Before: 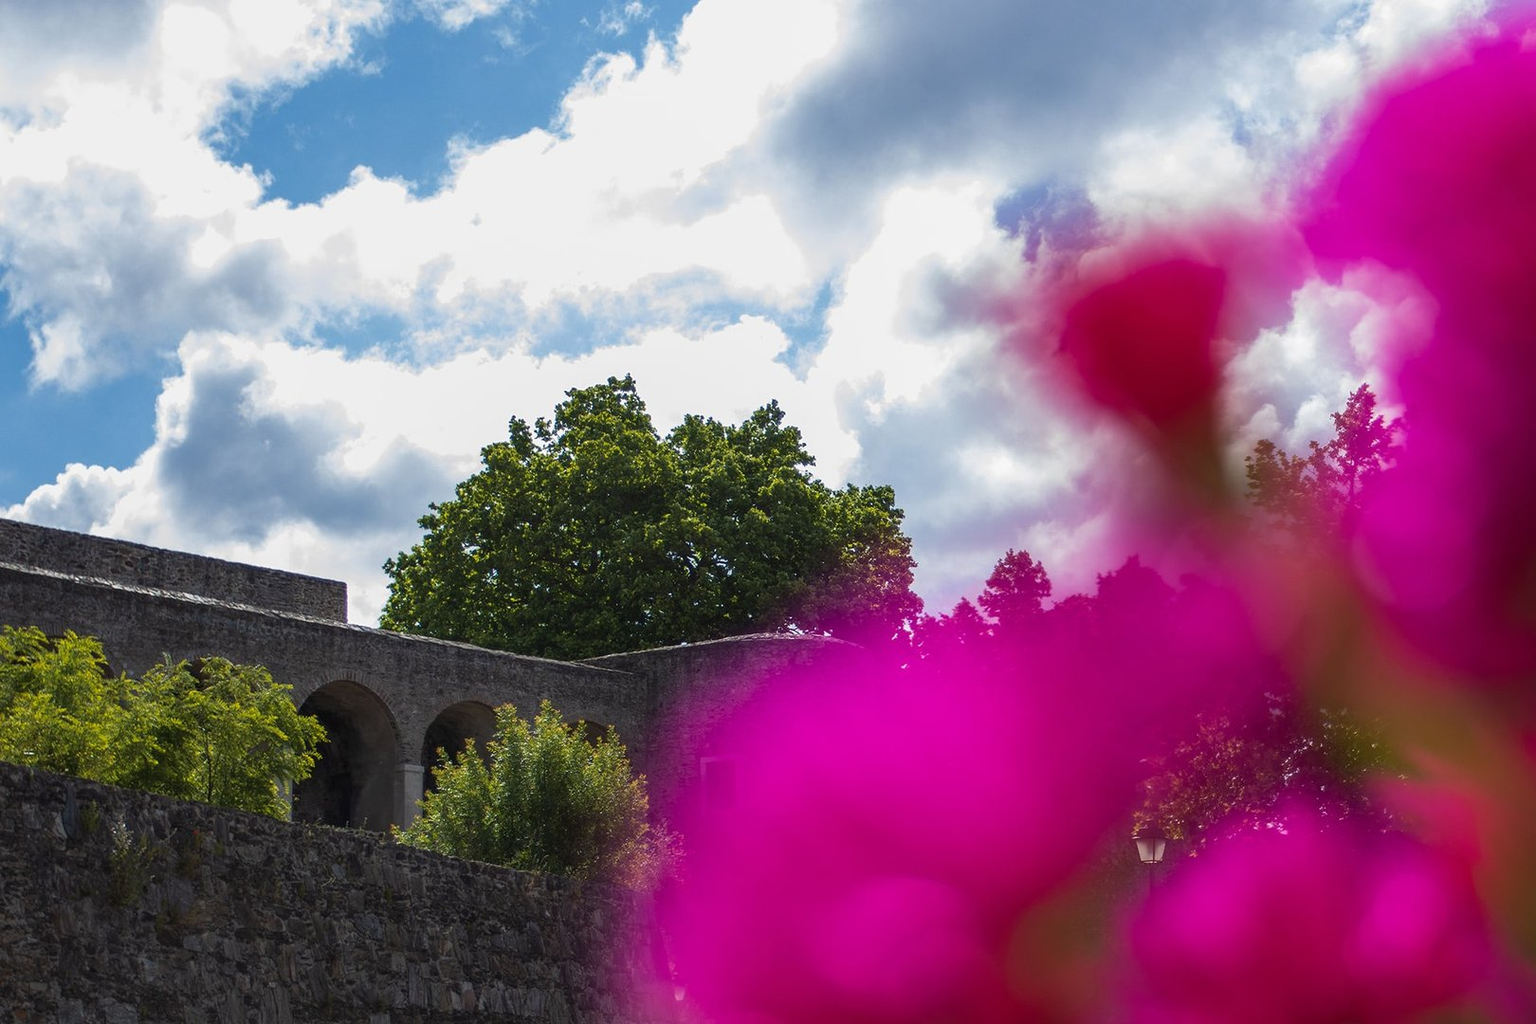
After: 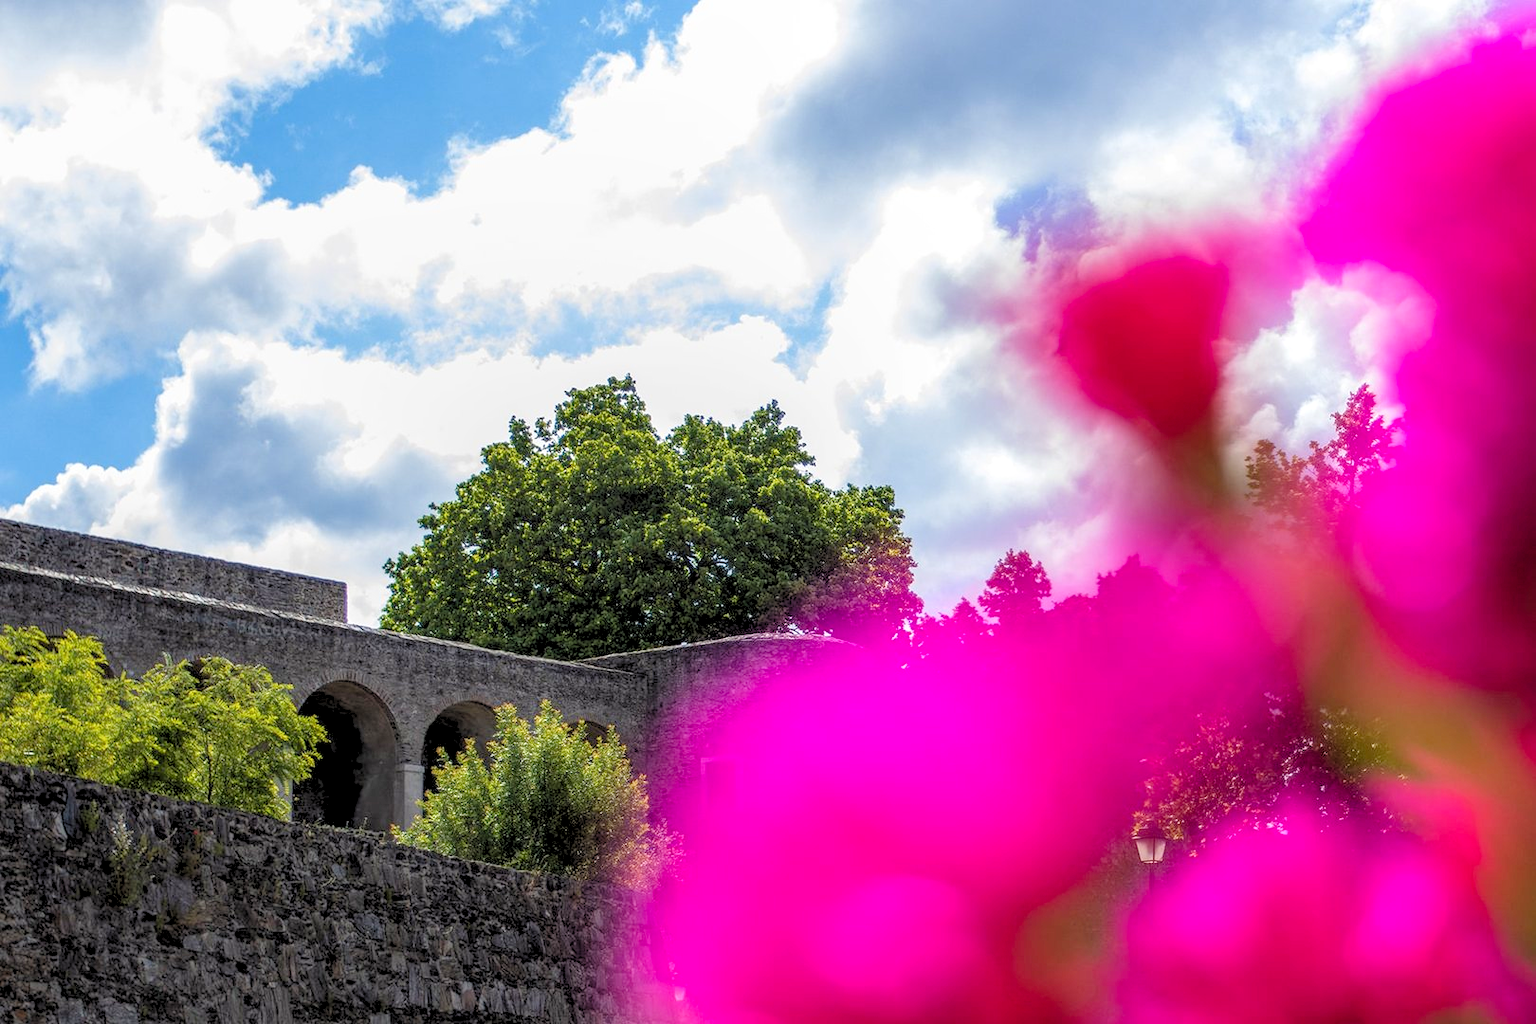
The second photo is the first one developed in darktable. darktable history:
local contrast: on, module defaults
levels: levels [0.093, 0.434, 0.988]
